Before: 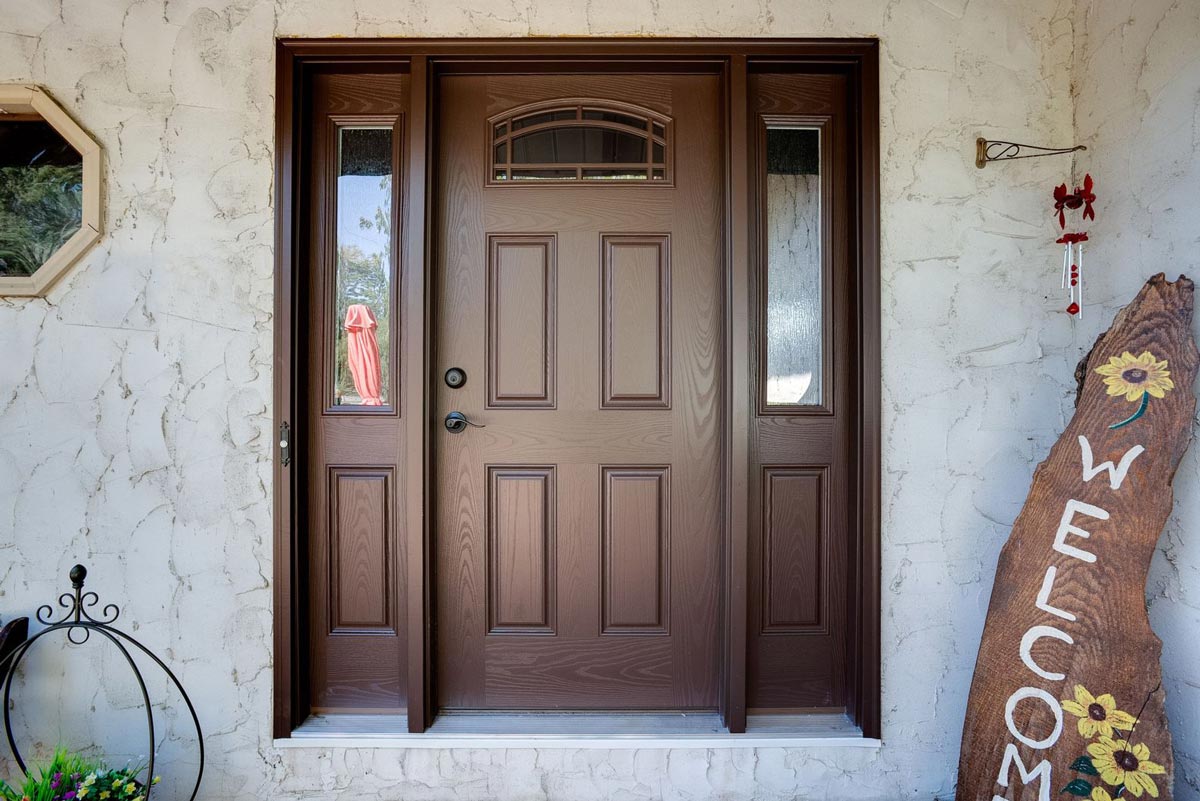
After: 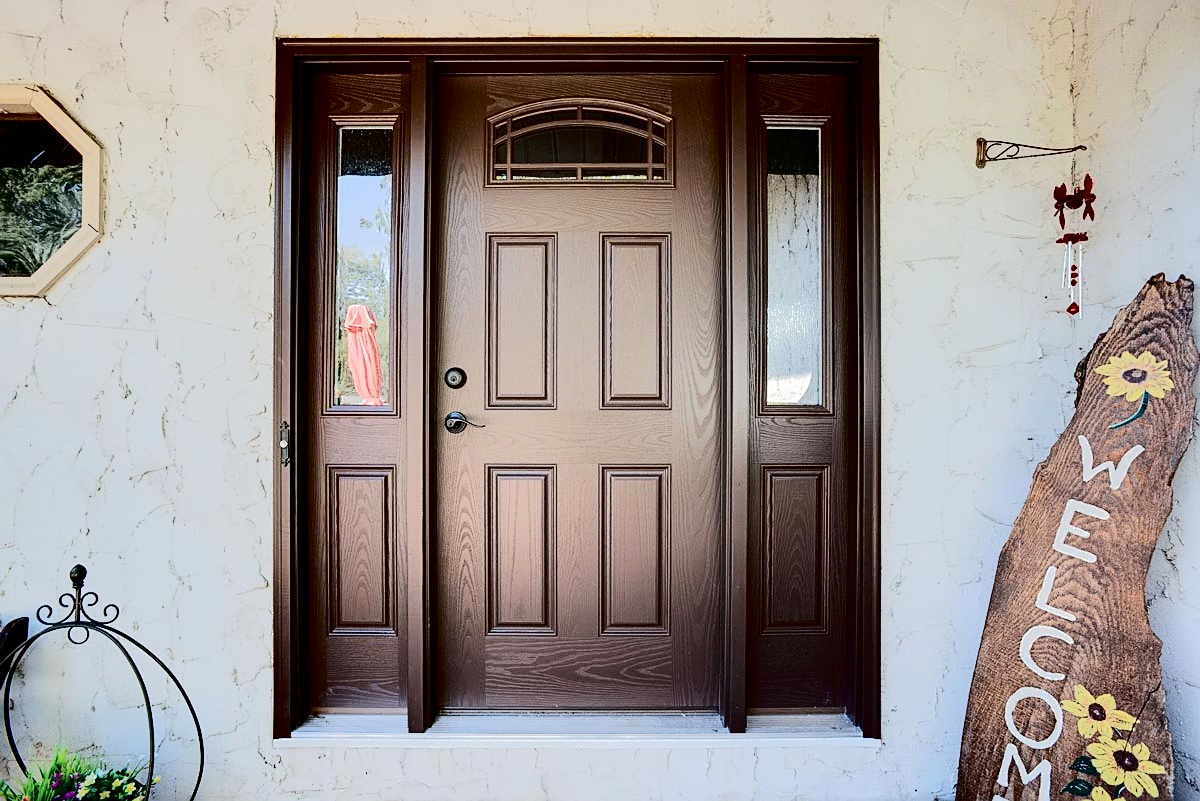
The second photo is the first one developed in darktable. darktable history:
sharpen: on, module defaults
tone curve: curves: ch0 [(0, 0) (0.003, 0.001) (0.011, 0.005) (0.025, 0.009) (0.044, 0.014) (0.069, 0.019) (0.1, 0.028) (0.136, 0.039) (0.177, 0.073) (0.224, 0.134) (0.277, 0.218) (0.335, 0.343) (0.399, 0.488) (0.468, 0.608) (0.543, 0.699) (0.623, 0.773) (0.709, 0.819) (0.801, 0.852) (0.898, 0.874) (1, 1)], color space Lab, independent channels, preserve colors none
